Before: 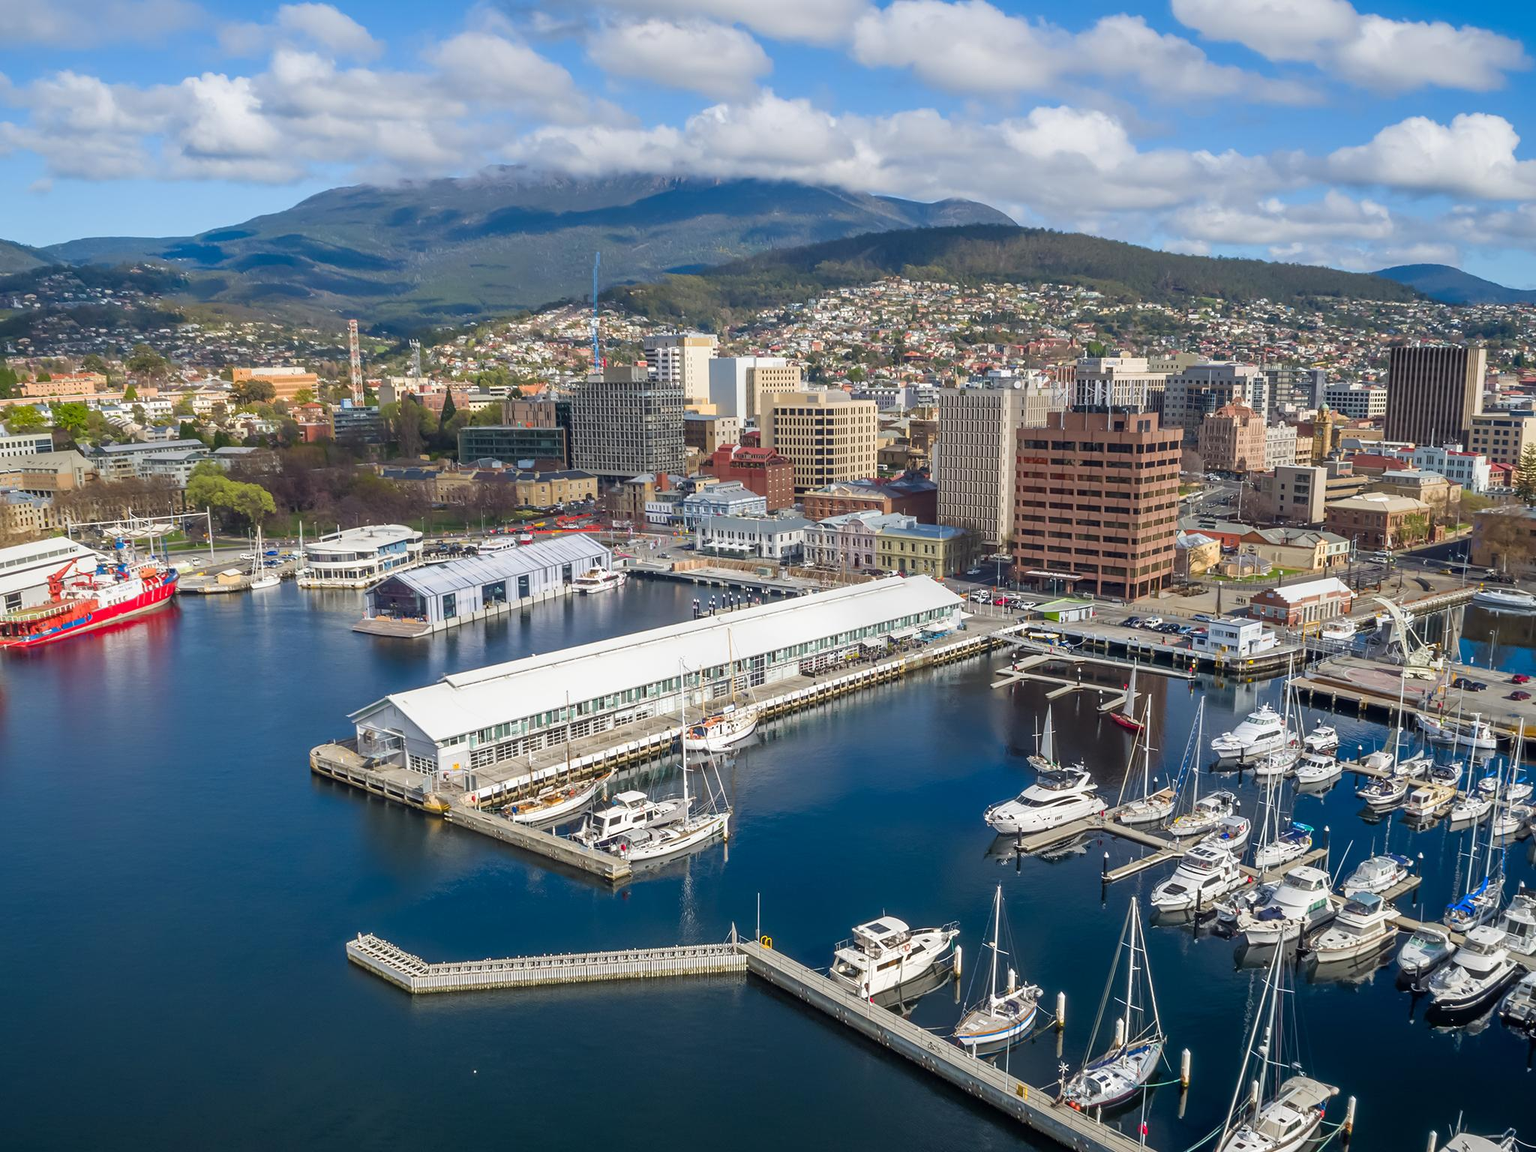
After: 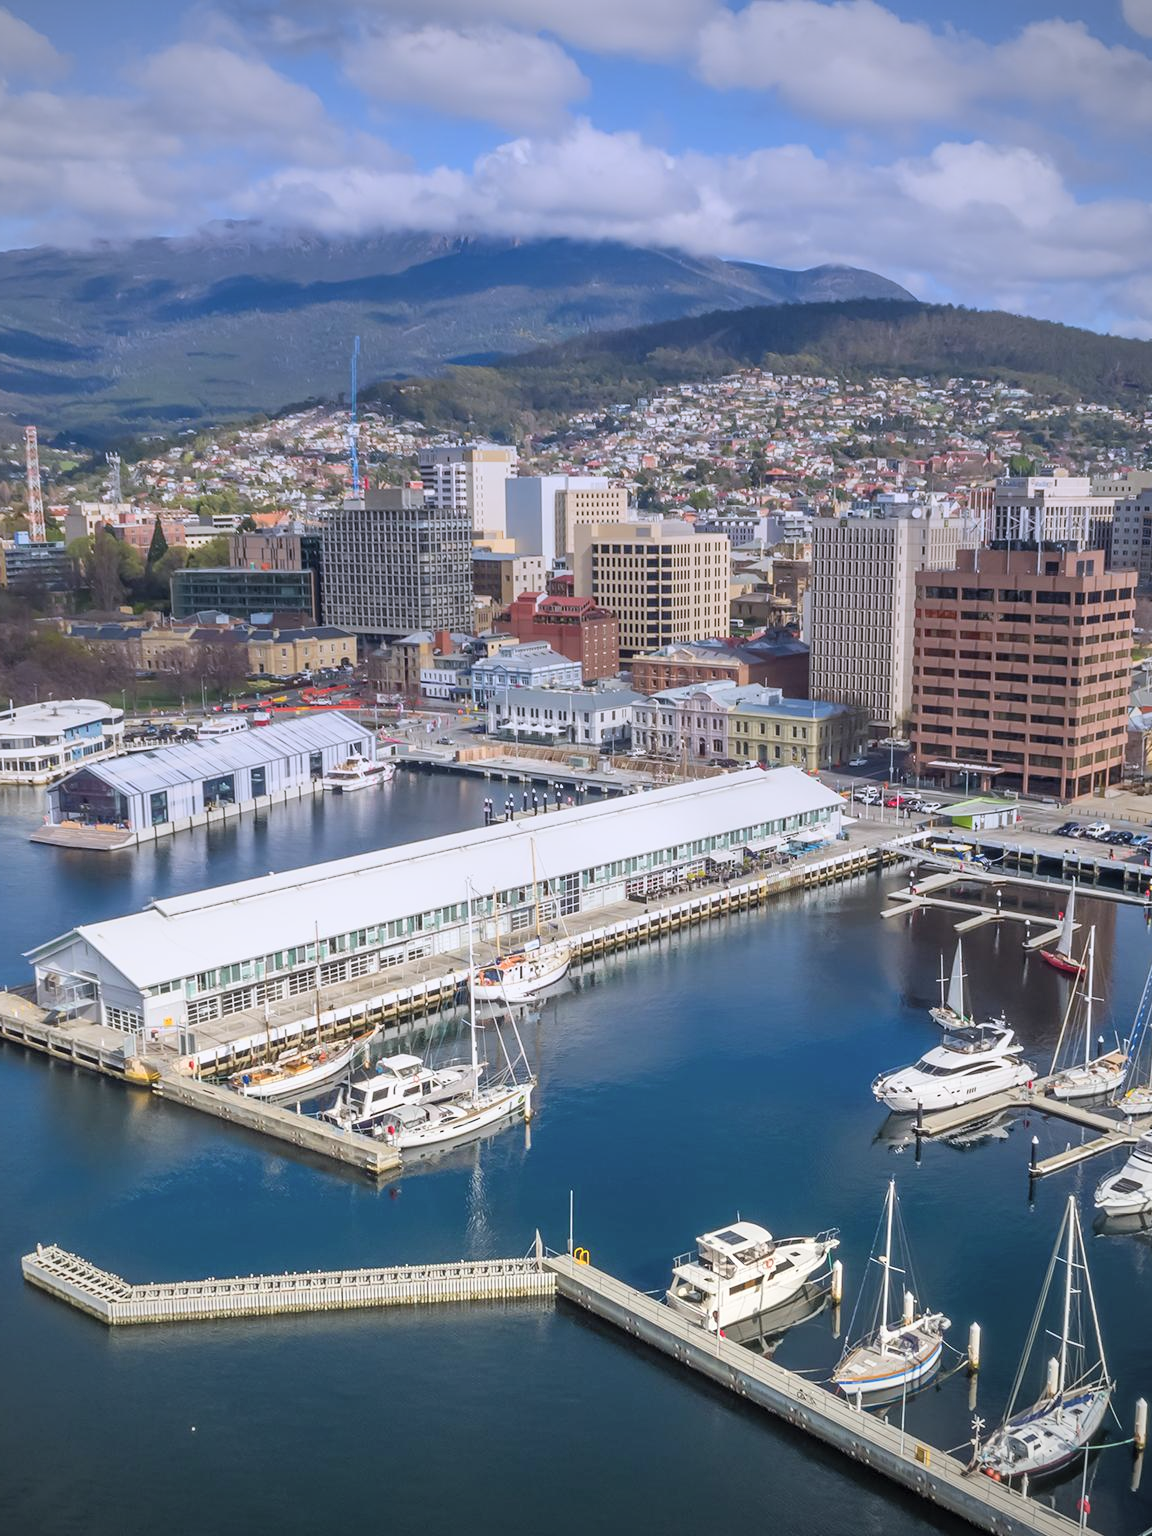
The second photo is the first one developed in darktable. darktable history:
graduated density: hue 238.83°, saturation 50%
crop: left 21.496%, right 22.254%
contrast brightness saturation: contrast 0.14, brightness 0.21
vignetting: fall-off radius 60.92%
